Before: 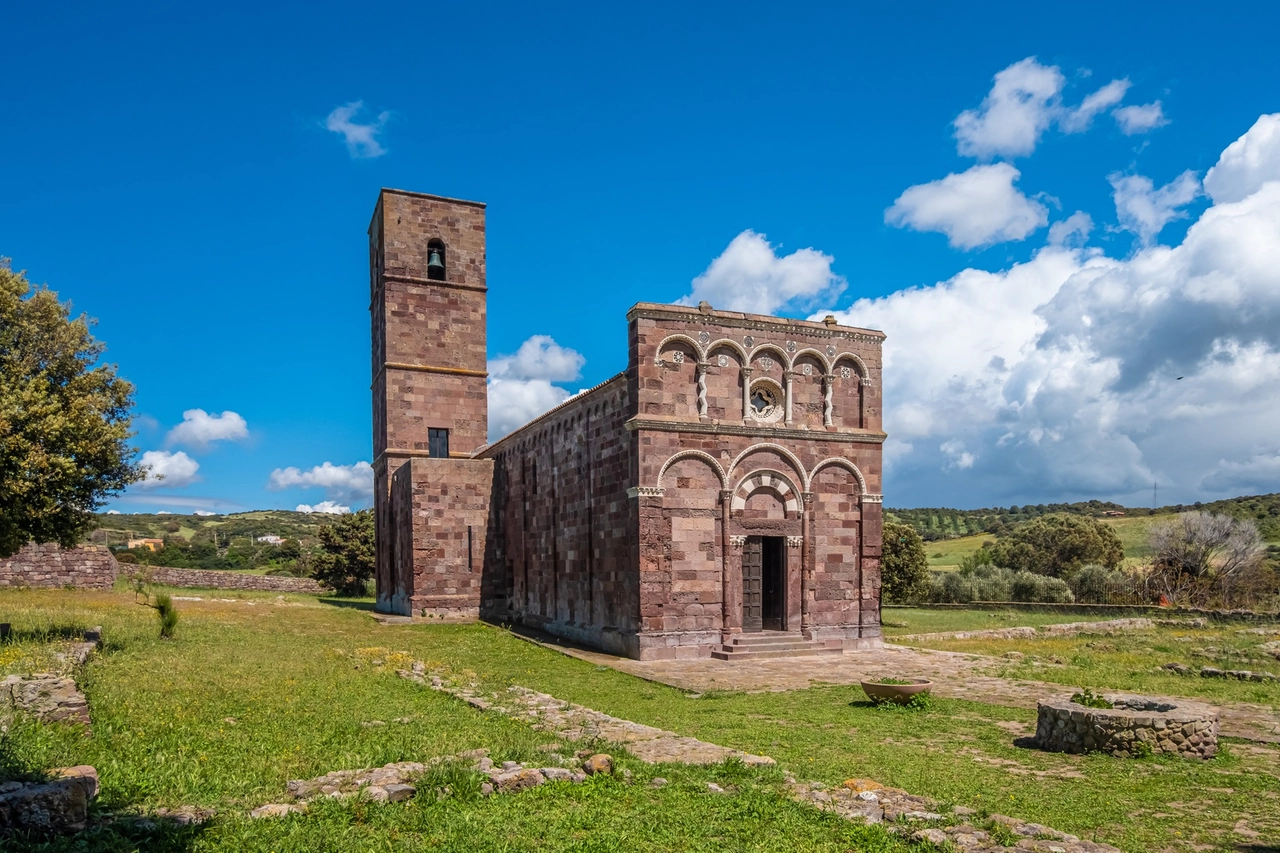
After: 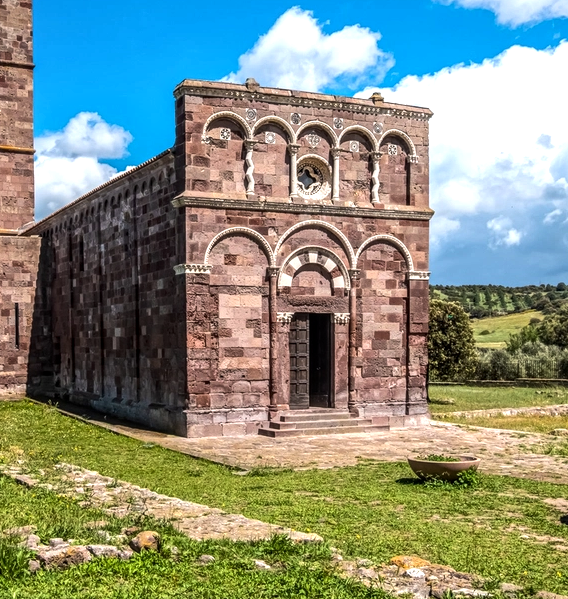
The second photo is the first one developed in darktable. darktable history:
crop: left 35.432%, top 26.233%, right 20.145%, bottom 3.432%
tone equalizer: -8 EV -0.75 EV, -7 EV -0.7 EV, -6 EV -0.6 EV, -5 EV -0.4 EV, -3 EV 0.4 EV, -2 EV 0.6 EV, -1 EV 0.7 EV, +0 EV 0.75 EV, edges refinement/feathering 500, mask exposure compensation -1.57 EV, preserve details no
local contrast: on, module defaults
